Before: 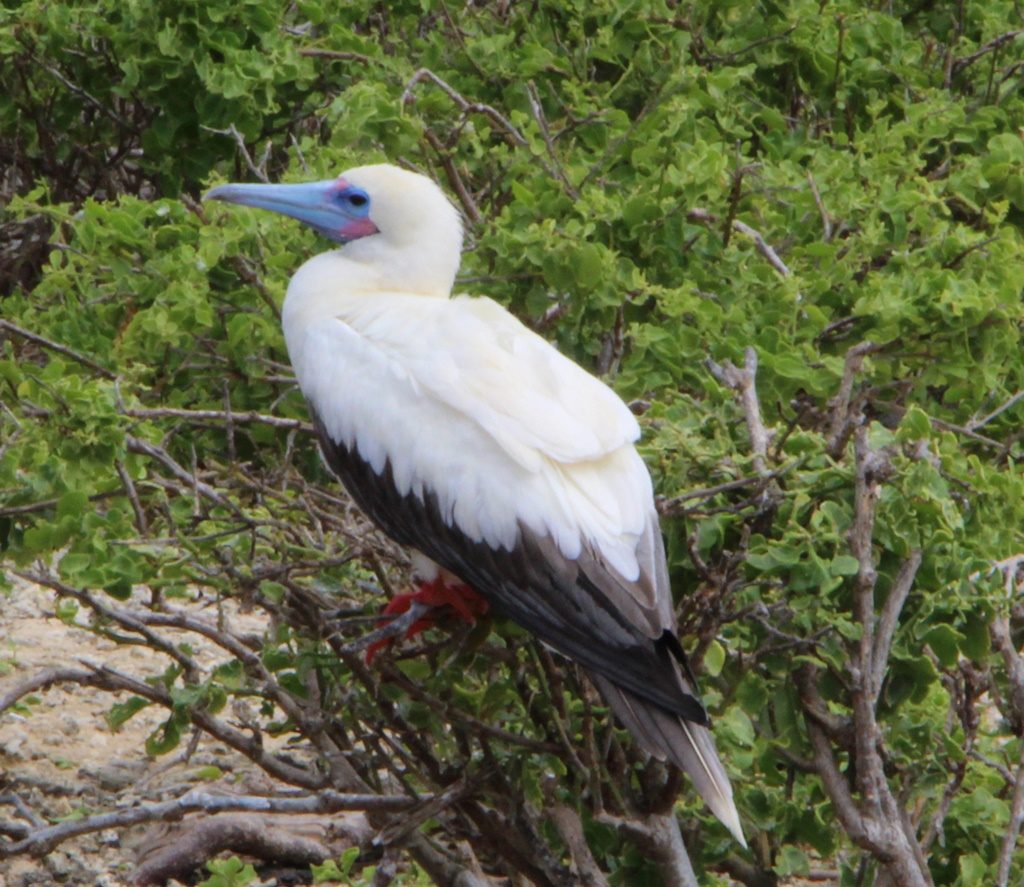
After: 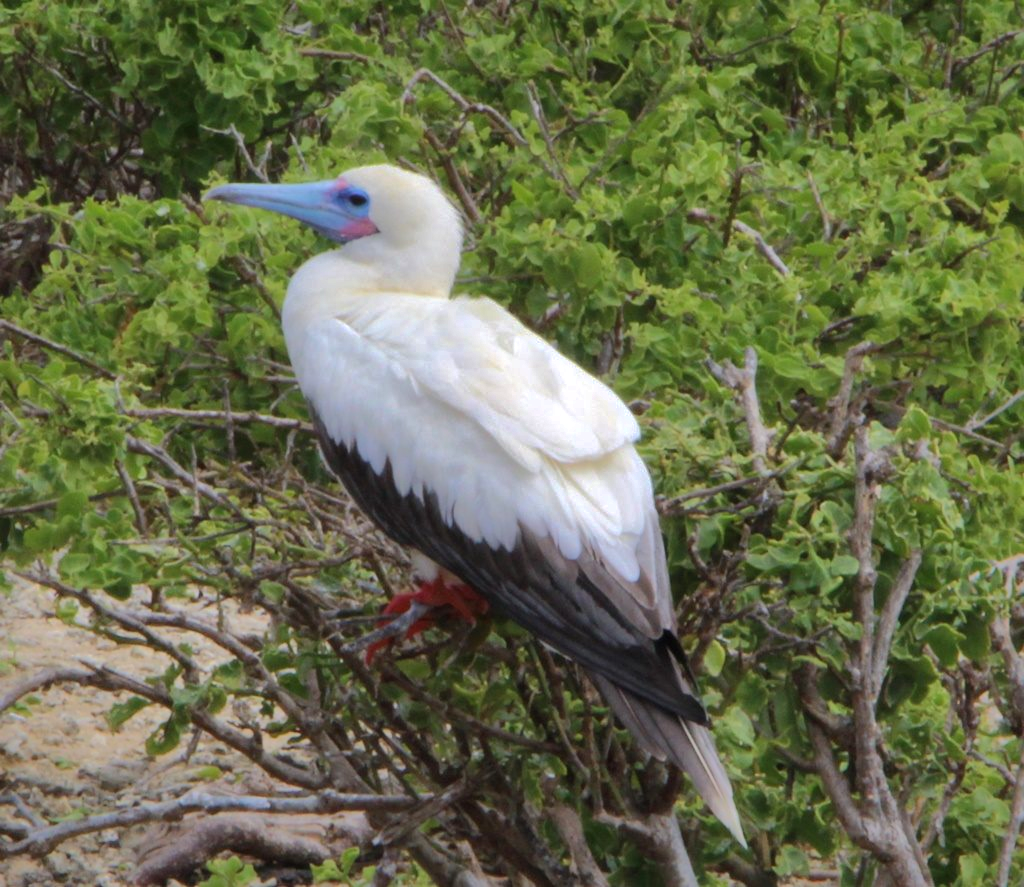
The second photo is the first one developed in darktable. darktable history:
exposure: exposure 0.2 EV, compensate highlight preservation false
shadows and highlights: shadows 25, highlights -70
